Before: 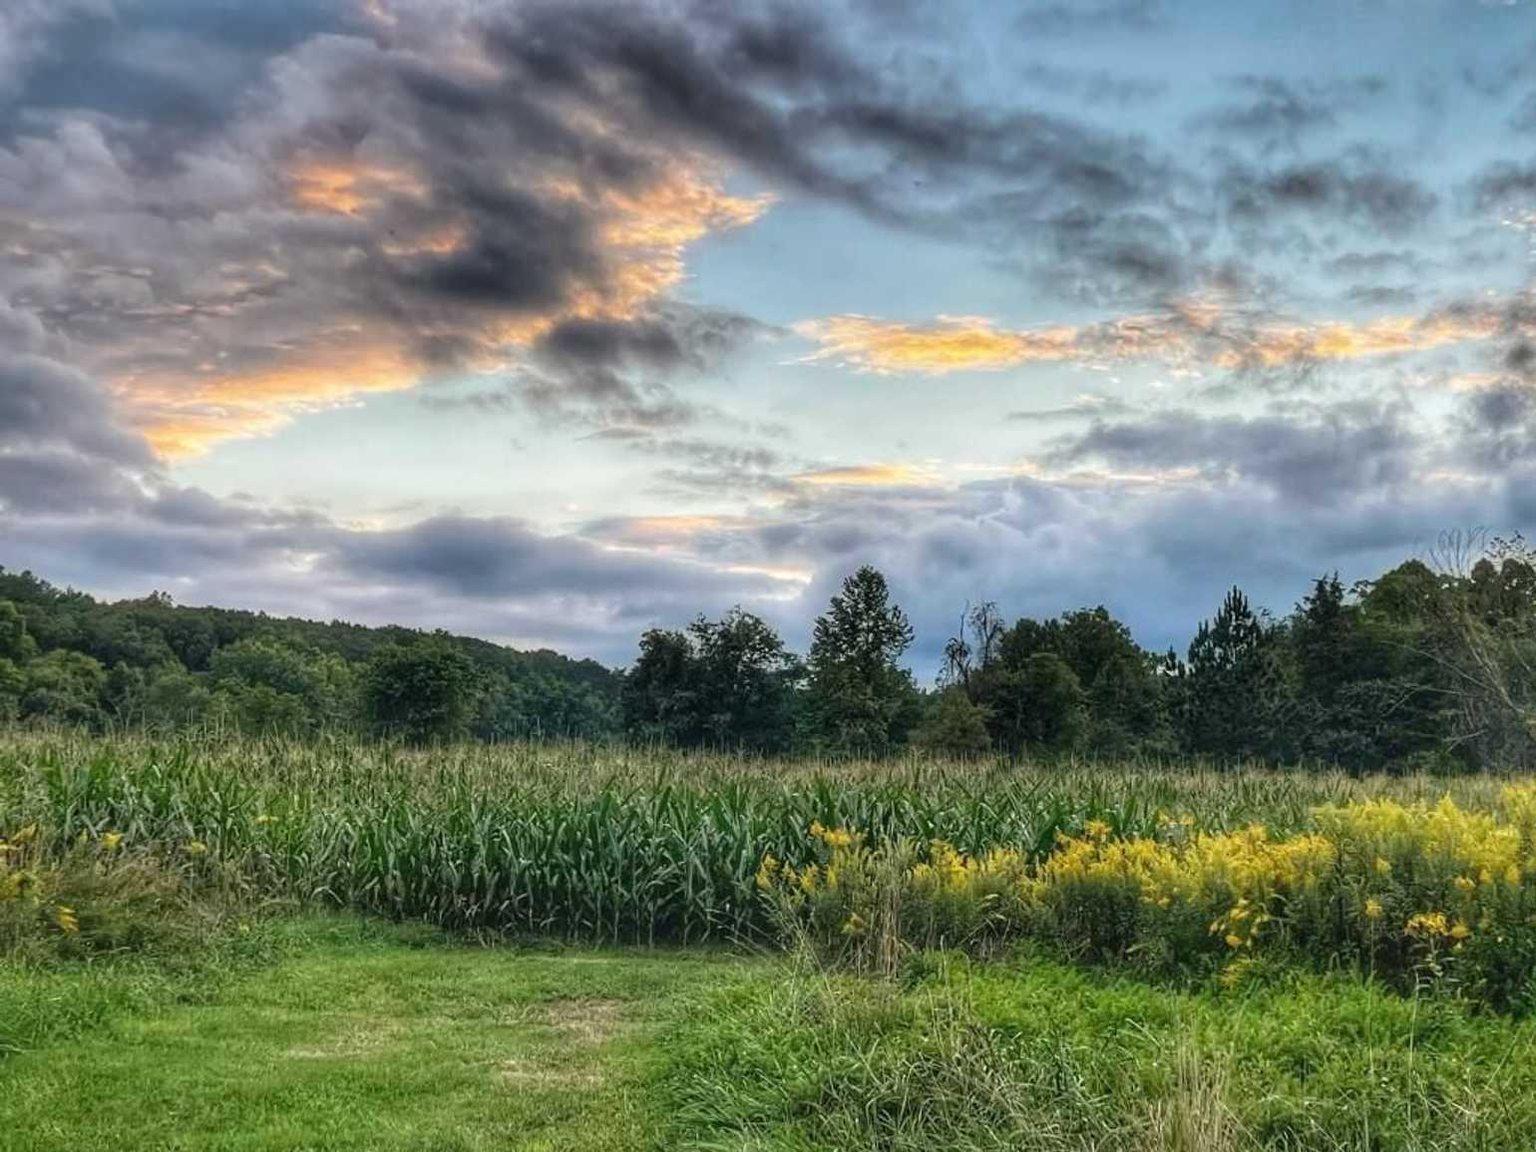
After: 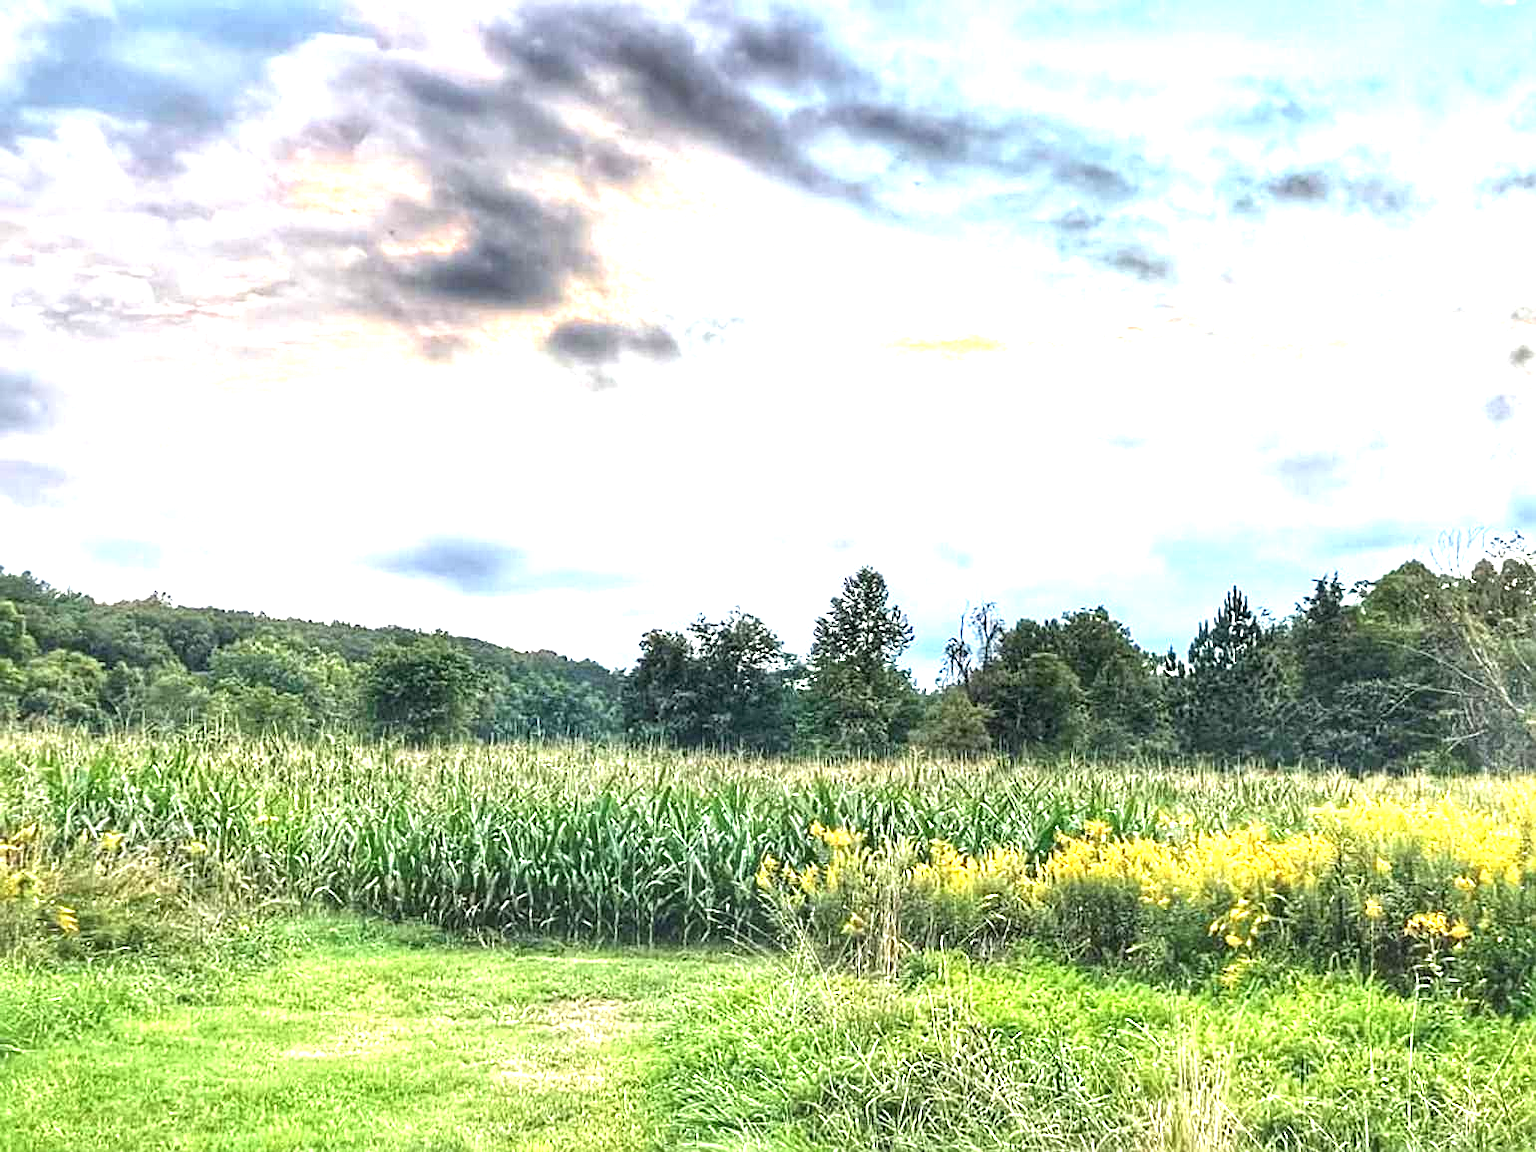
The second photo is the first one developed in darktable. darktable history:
exposure: exposure 2 EV, compensate exposure bias true, compensate highlight preservation false
sharpen: on, module defaults
contrast brightness saturation: saturation -0.05
